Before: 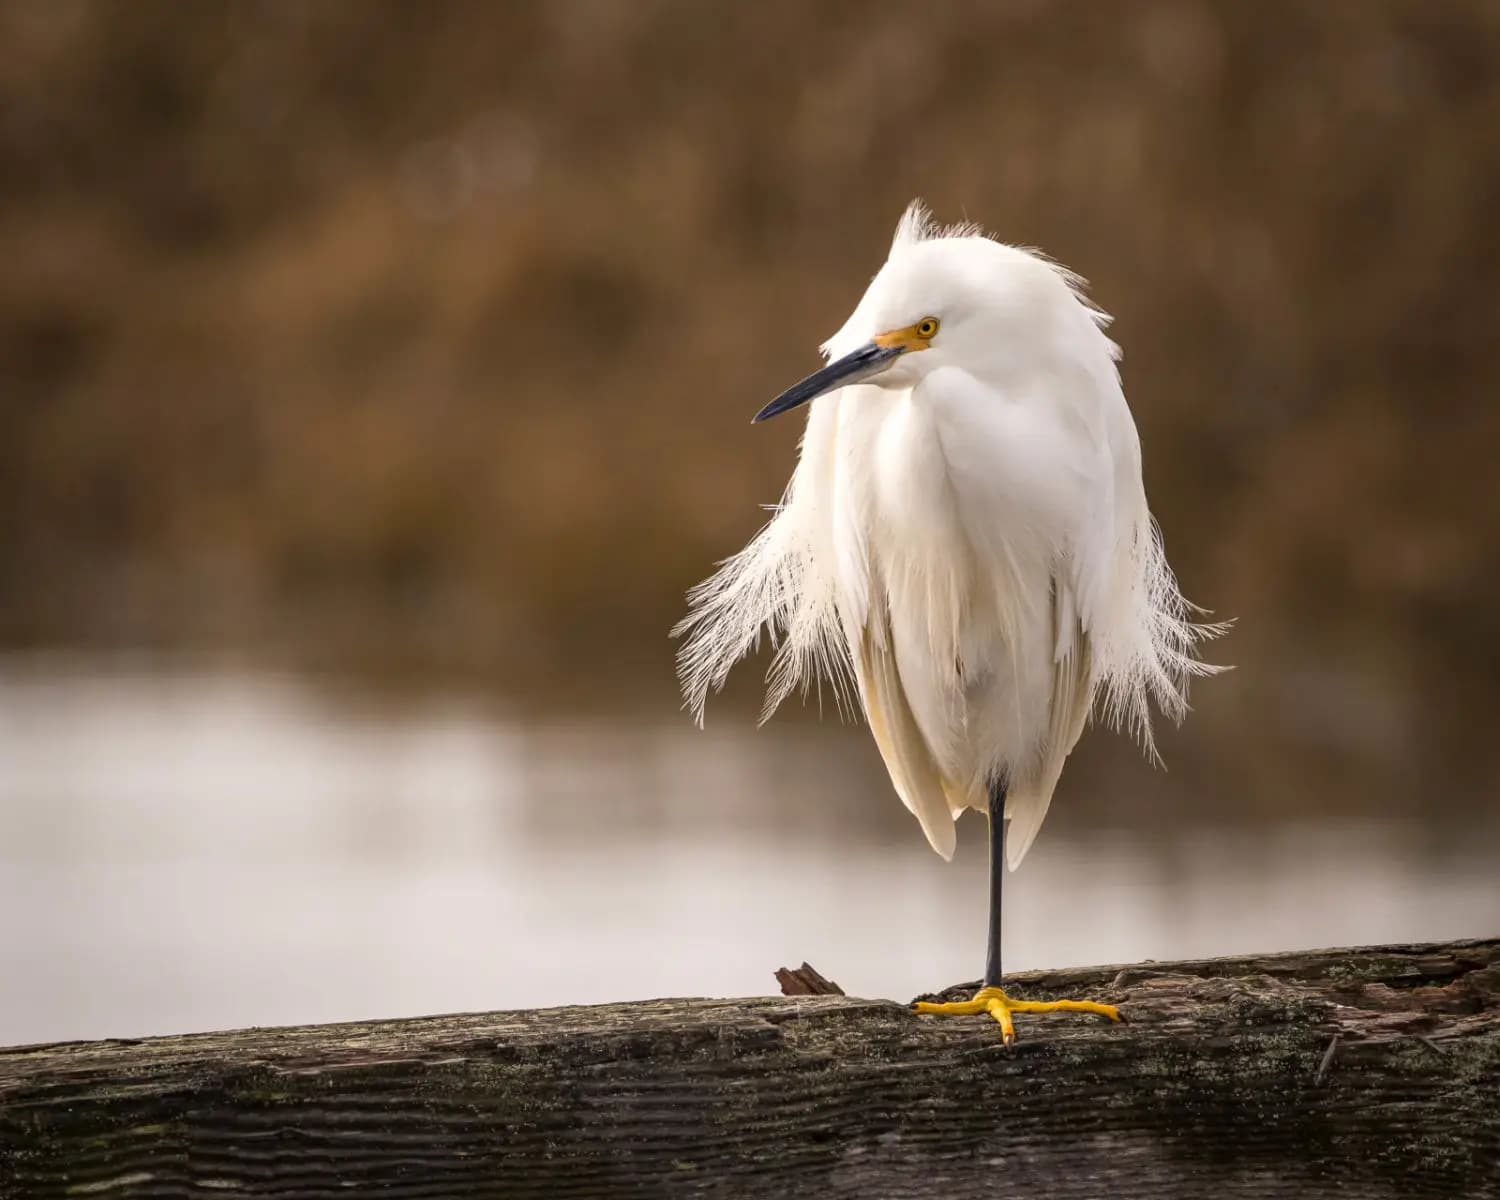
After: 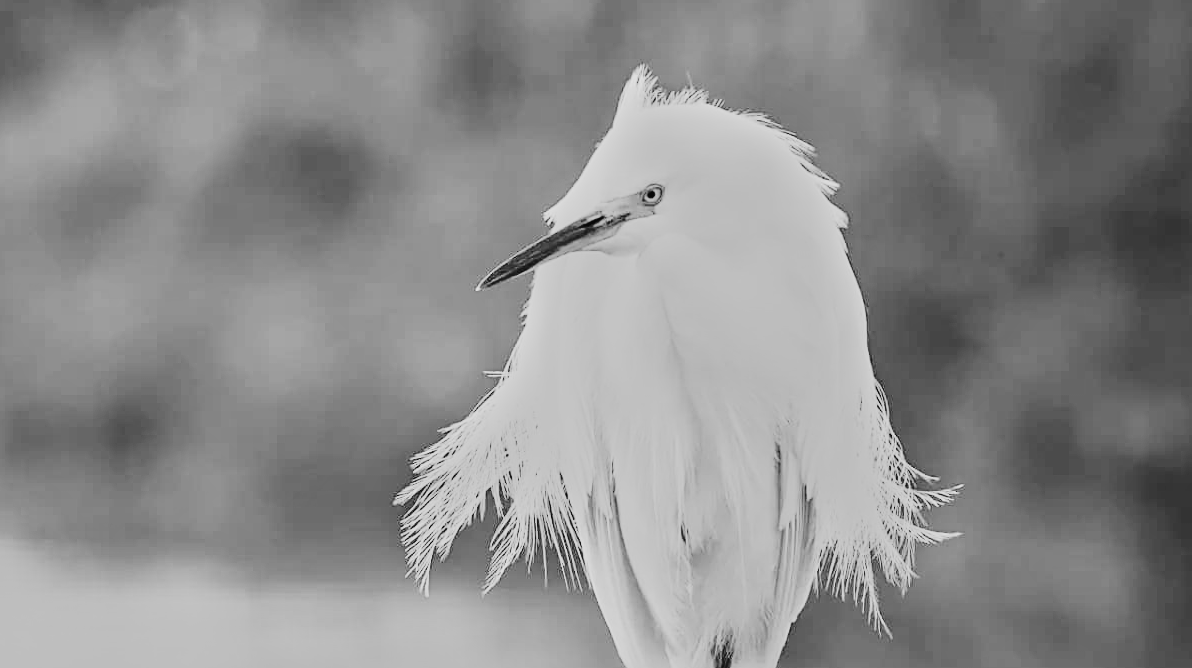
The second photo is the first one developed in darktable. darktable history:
sharpen: on, module defaults
base curve: curves: ch0 [(0, 0) (0.028, 0.03) (0.121, 0.232) (0.46, 0.748) (0.859, 0.968) (1, 1)], preserve colors none
exposure: black level correction 0, exposure 0.7 EV, compensate exposure bias true, compensate highlight preservation false
monochrome: a 79.32, b 81.83, size 1.1
tone curve: curves: ch0 [(0, 0.023) (0.217, 0.19) (0.754, 0.801) (1, 0.977)]; ch1 [(0, 0) (0.392, 0.398) (0.5, 0.5) (0.521, 0.529) (0.56, 0.592) (1, 1)]; ch2 [(0, 0) (0.5, 0.5) (0.579, 0.561) (0.65, 0.657) (1, 1)], color space Lab, independent channels, preserve colors none
color balance rgb: perceptual saturation grading › global saturation 25%, global vibrance 20%
crop: left 18.38%, top 11.092%, right 2.134%, bottom 33.217%
